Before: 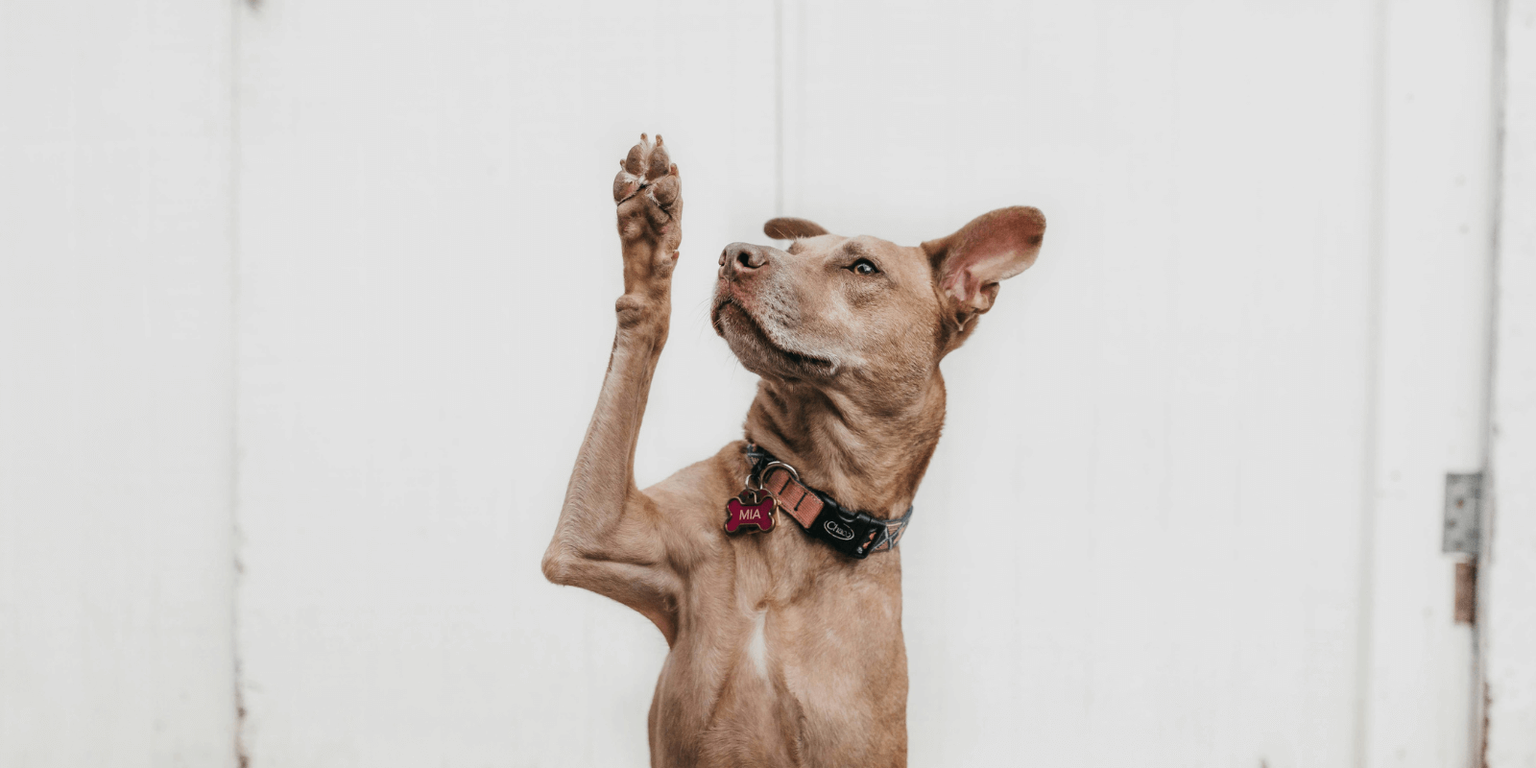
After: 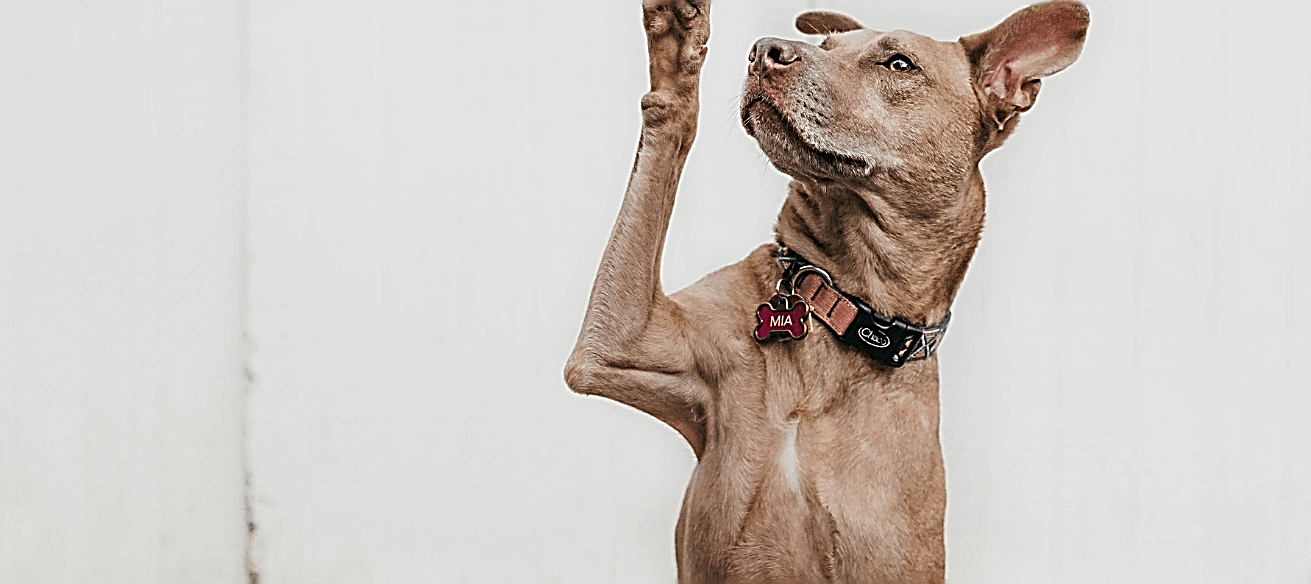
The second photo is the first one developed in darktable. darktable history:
sharpen: amount 1.982
crop: top 26.884%, right 18.007%
